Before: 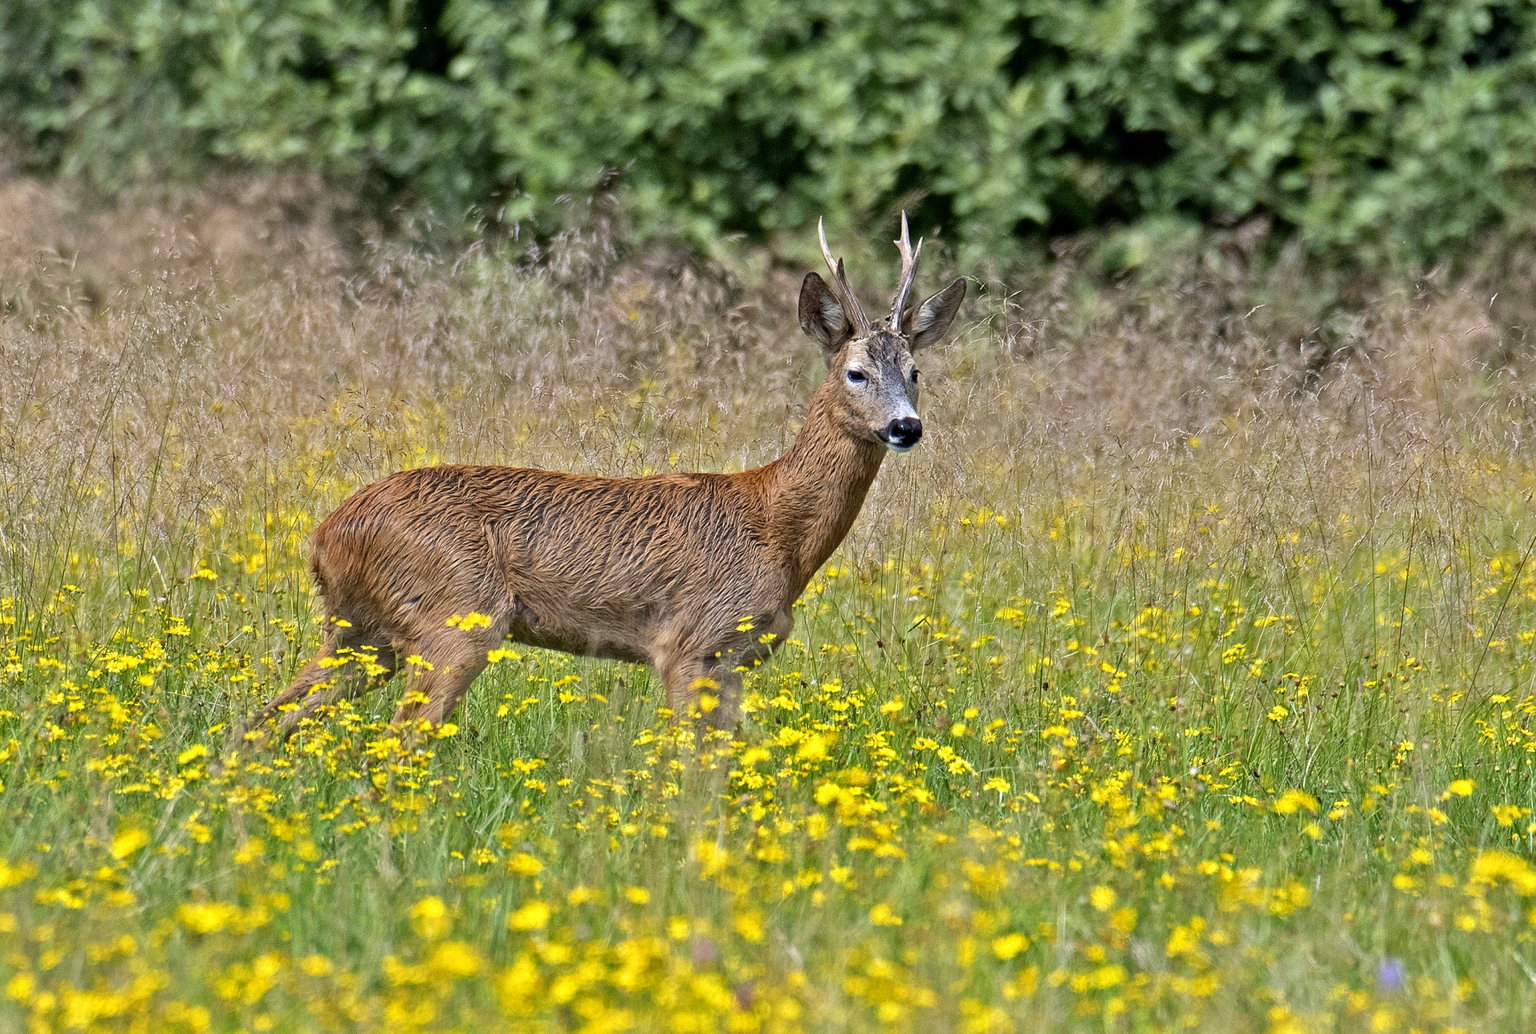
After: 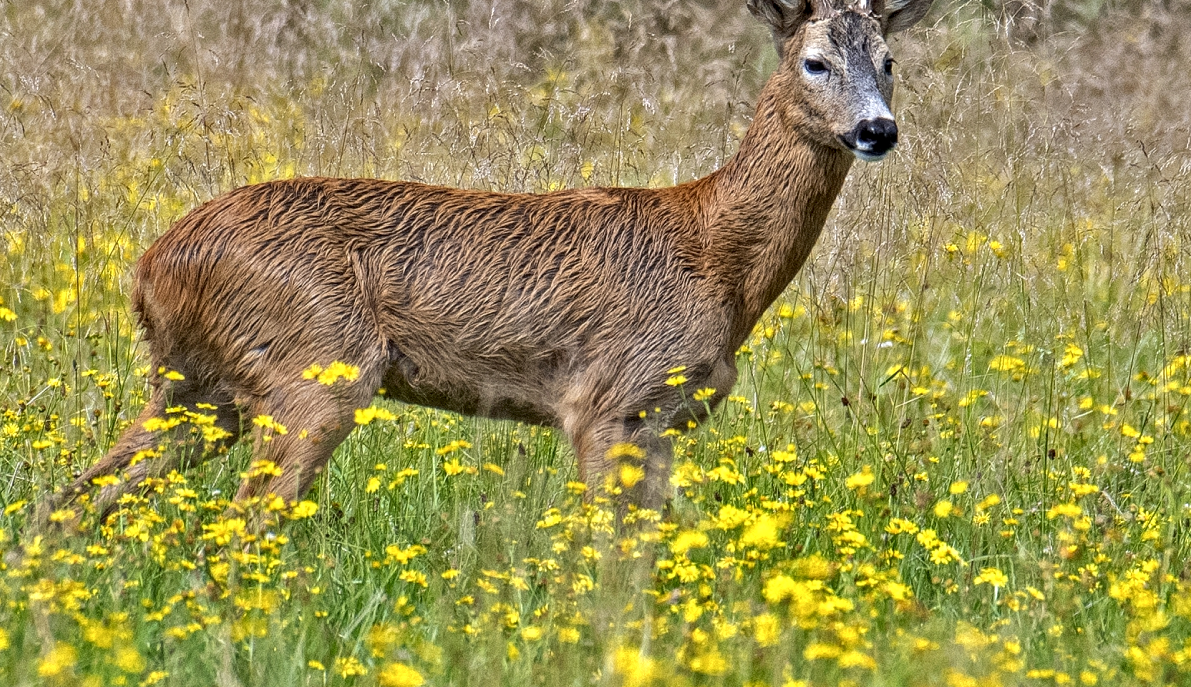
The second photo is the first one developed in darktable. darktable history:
local contrast: detail 130%
crop: left 13.312%, top 31.28%, right 24.627%, bottom 15.582%
